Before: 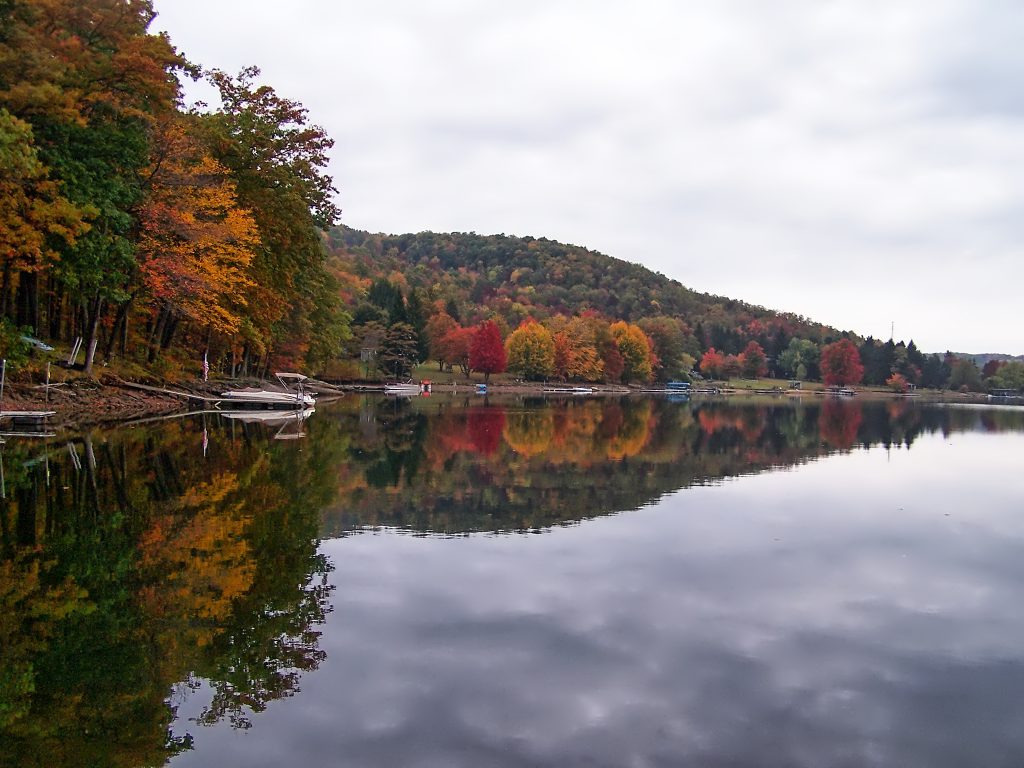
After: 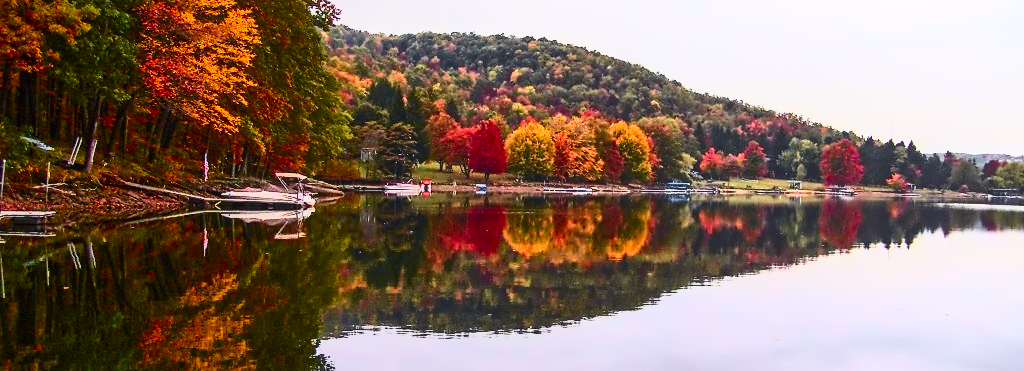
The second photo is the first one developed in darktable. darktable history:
crop and rotate: top 26.056%, bottom 25.543%
rgb levels: preserve colors max RGB
color balance rgb: perceptual saturation grading › global saturation 20%, global vibrance 20%
tone curve: curves: ch0 [(0, 0) (0.239, 0.248) (0.508, 0.606) (0.828, 0.878) (1, 1)]; ch1 [(0, 0) (0.401, 0.42) (0.442, 0.47) (0.492, 0.498) (0.511, 0.516) (0.555, 0.586) (0.681, 0.739) (1, 1)]; ch2 [(0, 0) (0.411, 0.433) (0.5, 0.504) (0.545, 0.574) (1, 1)], color space Lab, independent channels, preserve colors none
white balance: emerald 1
contrast brightness saturation: contrast 0.62, brightness 0.34, saturation 0.14
local contrast: detail 110%
